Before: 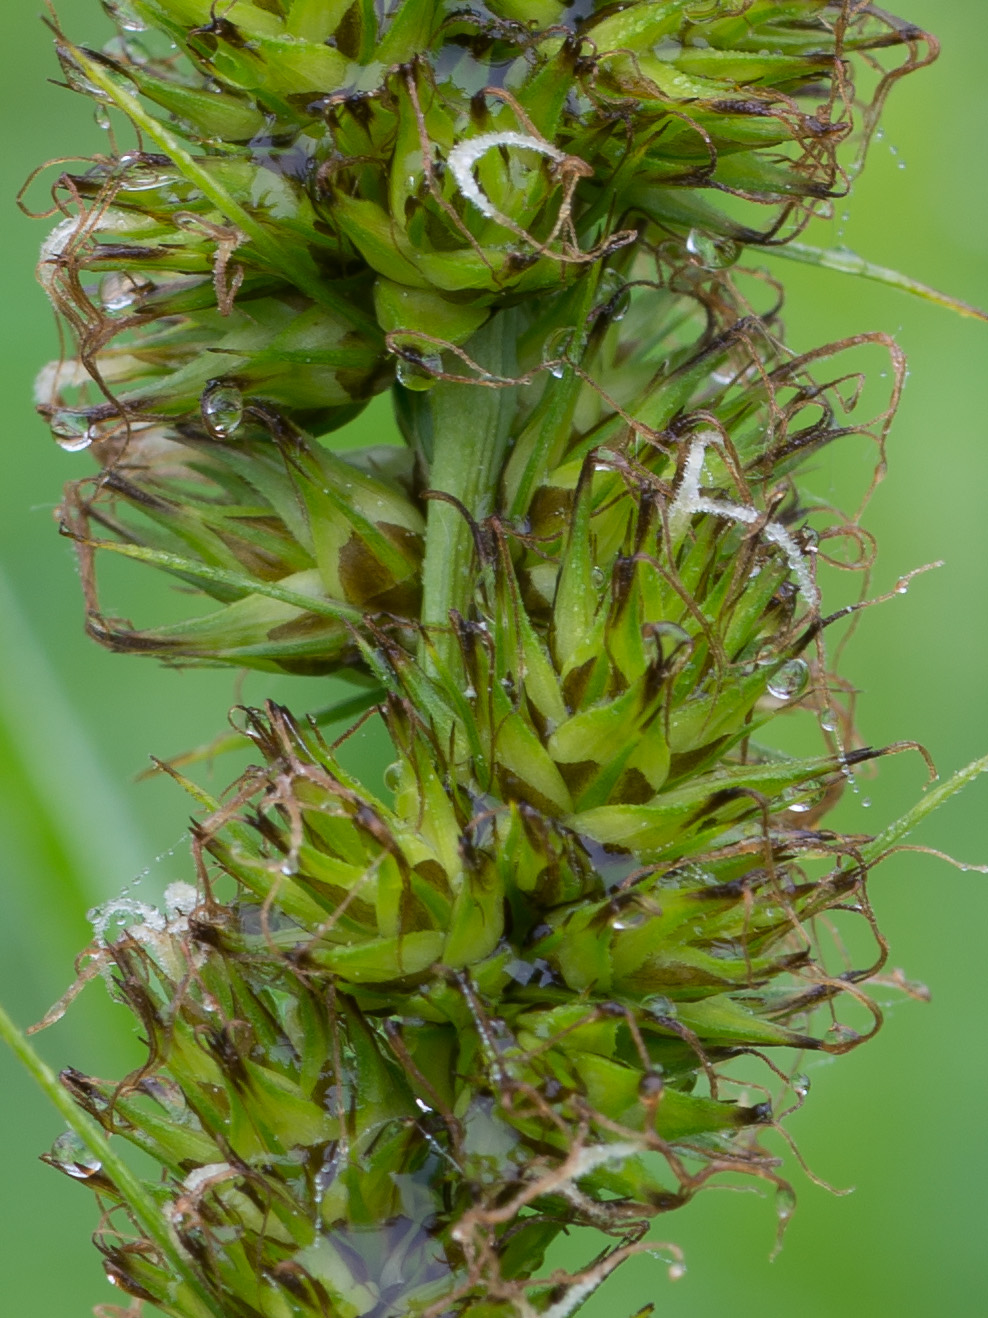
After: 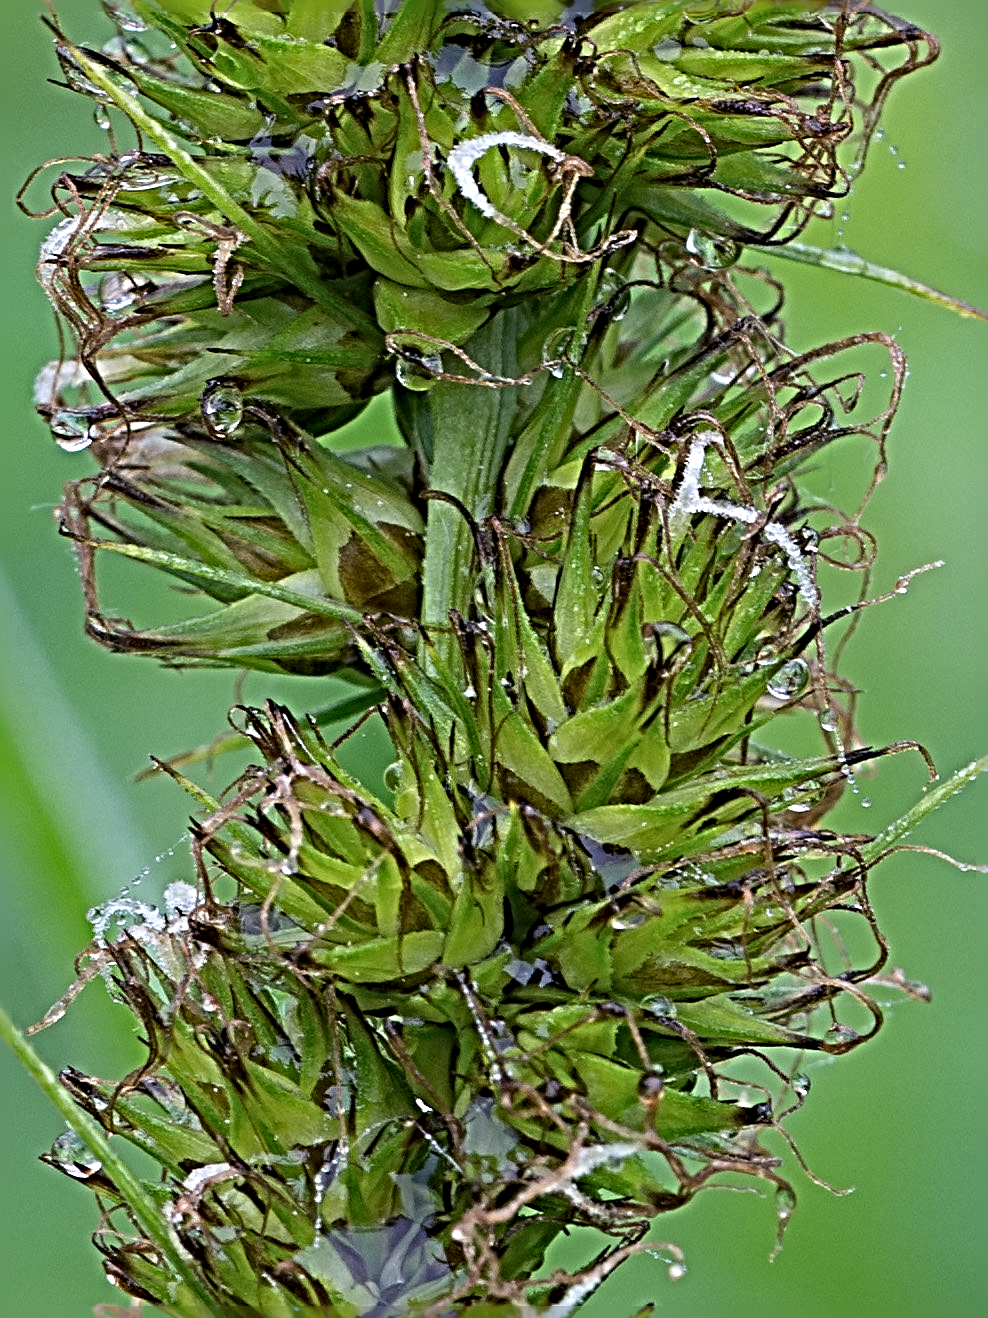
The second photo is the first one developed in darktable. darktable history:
color calibration: illuminant as shot in camera, x 0.358, y 0.373, temperature 4628.91 K
sharpen: radius 6.3, amount 1.8, threshold 0
white balance: red 1.004, blue 1.024
